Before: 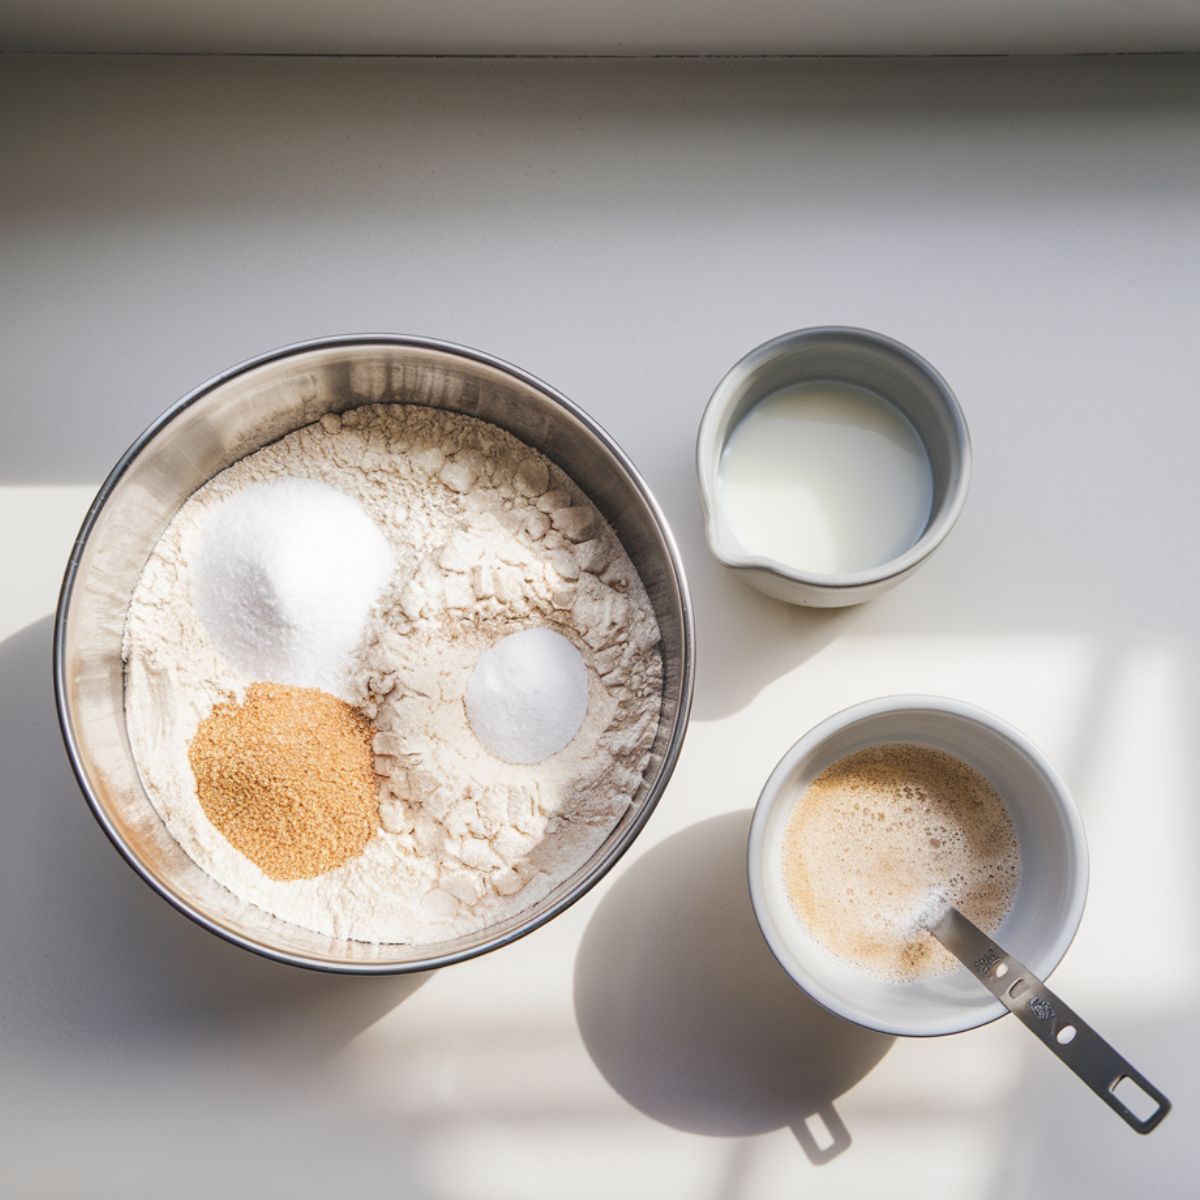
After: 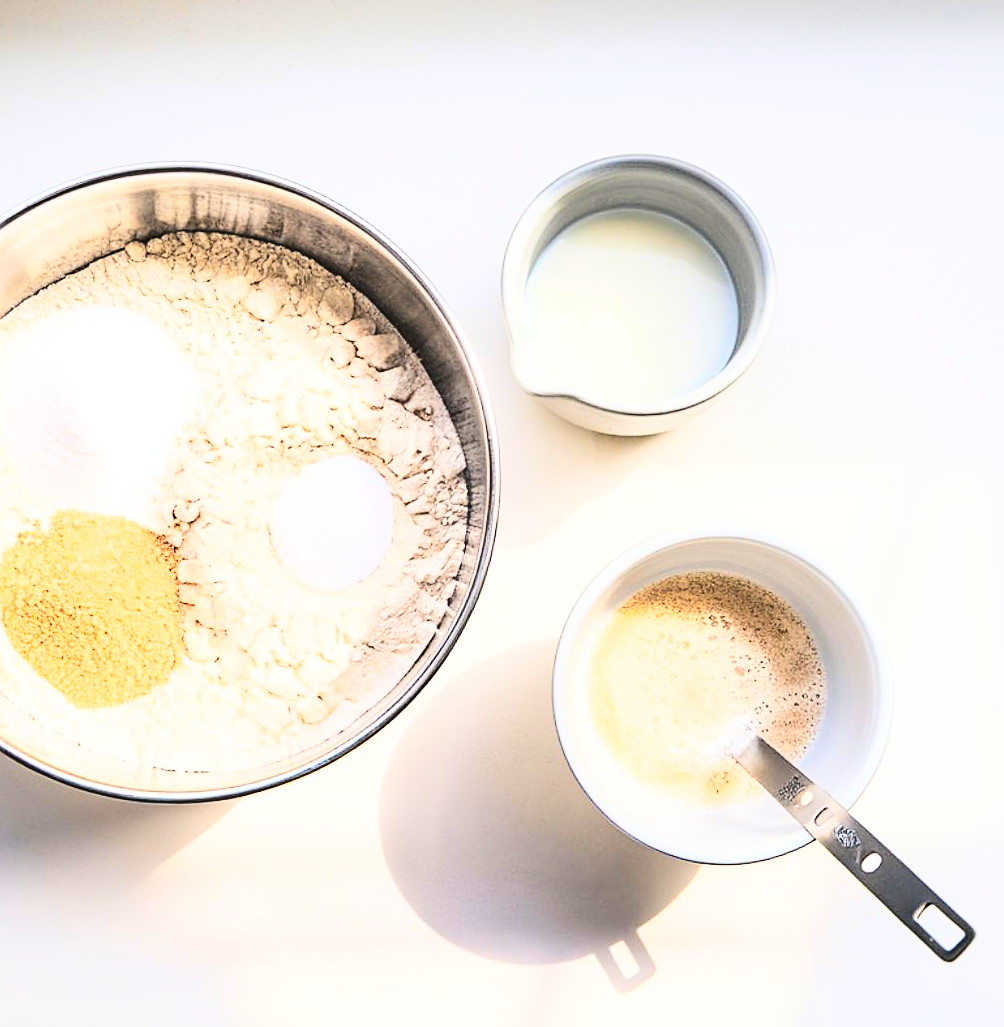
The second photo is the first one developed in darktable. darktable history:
base curve: curves: ch0 [(0, 0) (0, 0) (0.002, 0.001) (0.008, 0.003) (0.019, 0.011) (0.037, 0.037) (0.064, 0.11) (0.102, 0.232) (0.152, 0.379) (0.216, 0.524) (0.296, 0.665) (0.394, 0.789) (0.512, 0.881) (0.651, 0.945) (0.813, 0.986) (1, 1)]
sharpen: on, module defaults
crop: left 16.32%, top 14.373%
contrast brightness saturation: contrast 0.197, brightness 0.168, saturation 0.23
